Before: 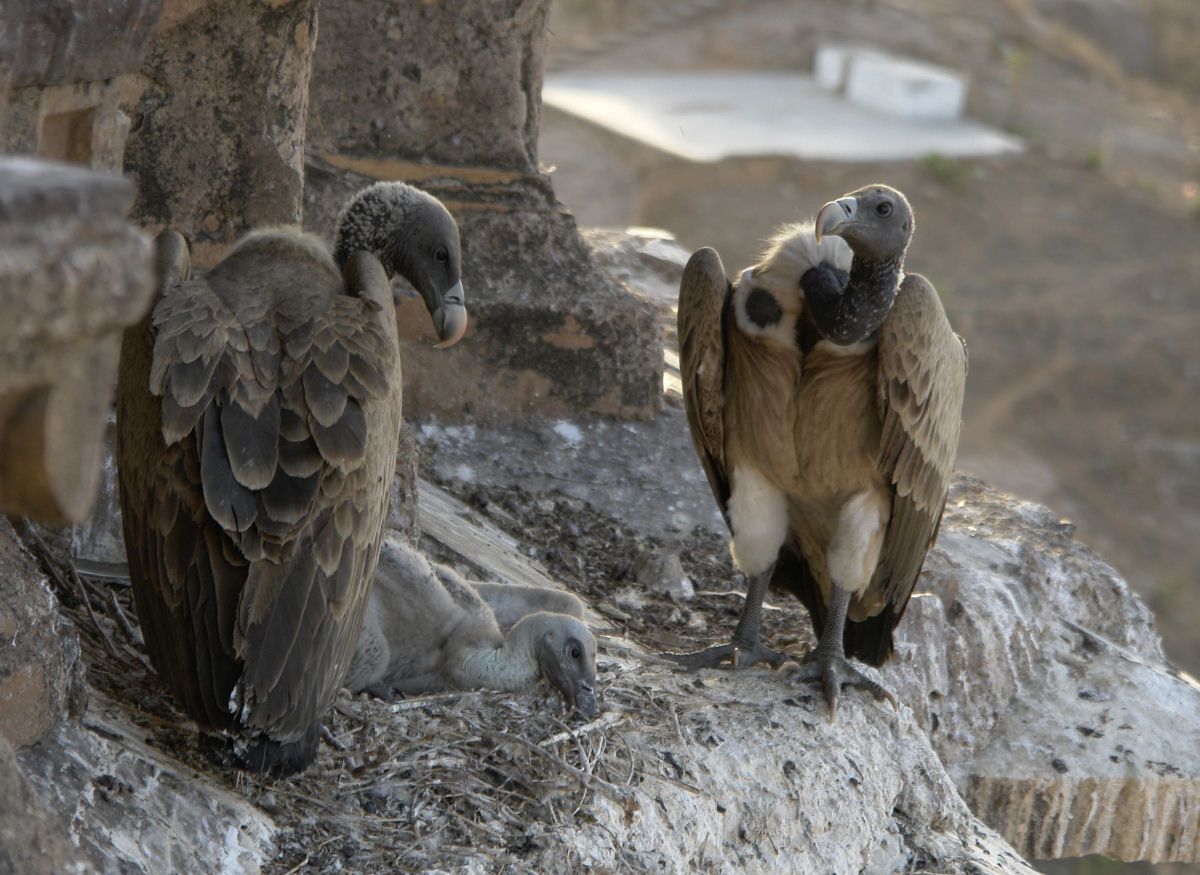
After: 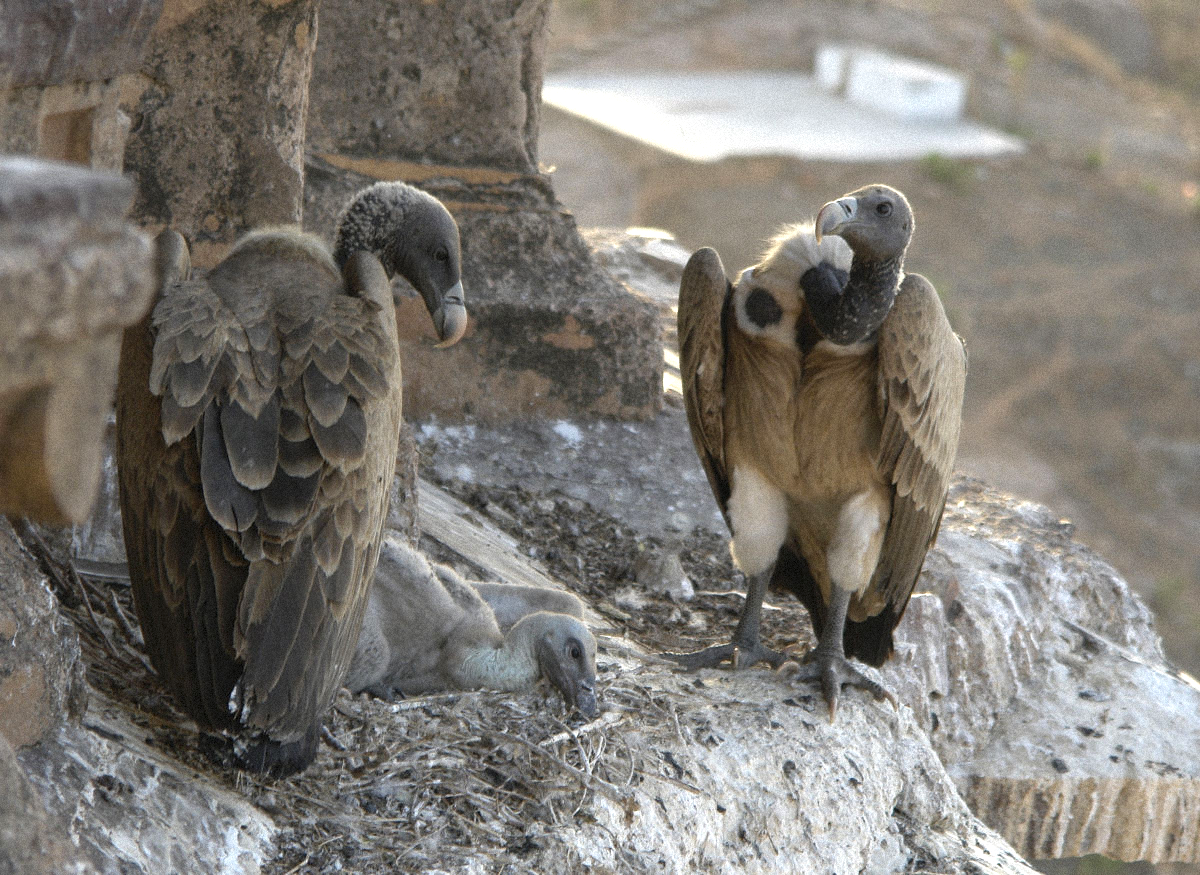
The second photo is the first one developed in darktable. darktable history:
exposure: black level correction -0.002, exposure 0.54 EV, compensate highlight preservation false
grain: mid-tones bias 0%
